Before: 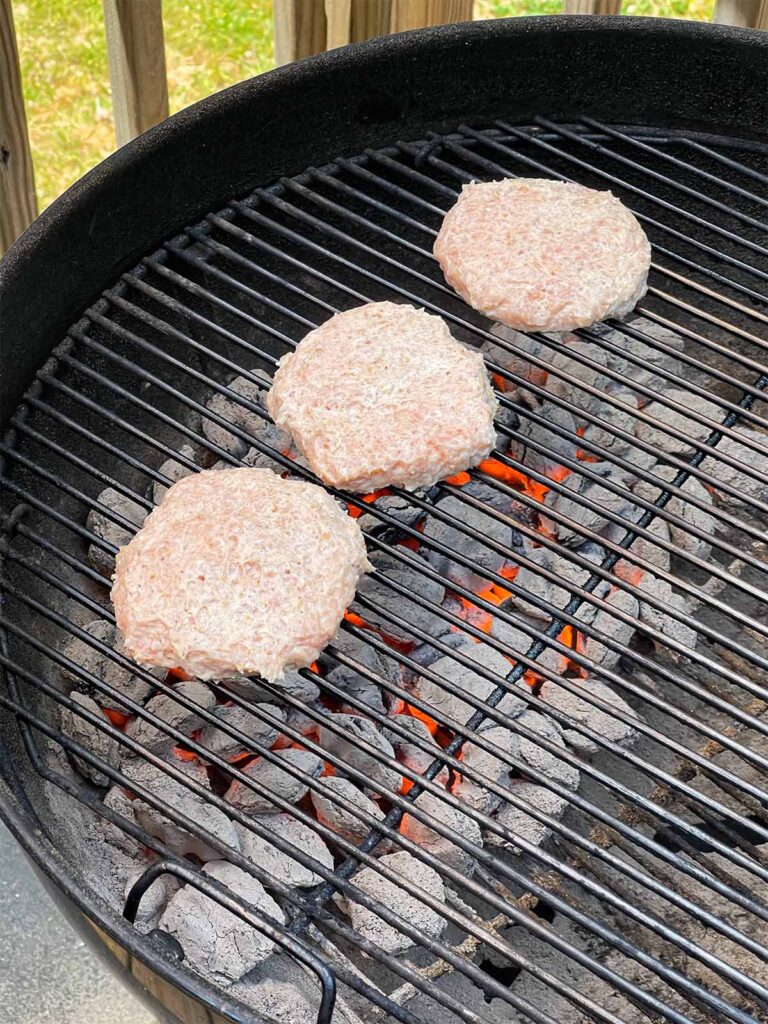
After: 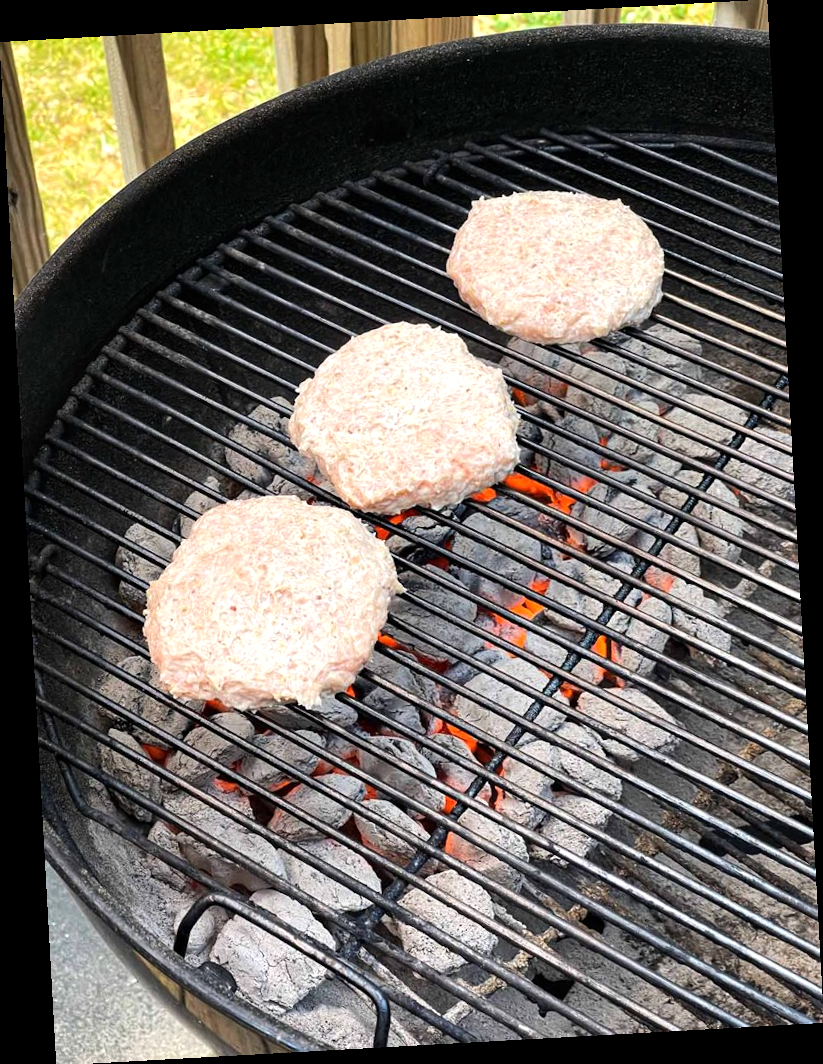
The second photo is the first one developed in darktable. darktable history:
tone equalizer: -8 EV -0.417 EV, -7 EV -0.389 EV, -6 EV -0.333 EV, -5 EV -0.222 EV, -3 EV 0.222 EV, -2 EV 0.333 EV, -1 EV 0.389 EV, +0 EV 0.417 EV, edges refinement/feathering 500, mask exposure compensation -1.57 EV, preserve details no
rotate and perspective: rotation -3.18°, automatic cropping off
